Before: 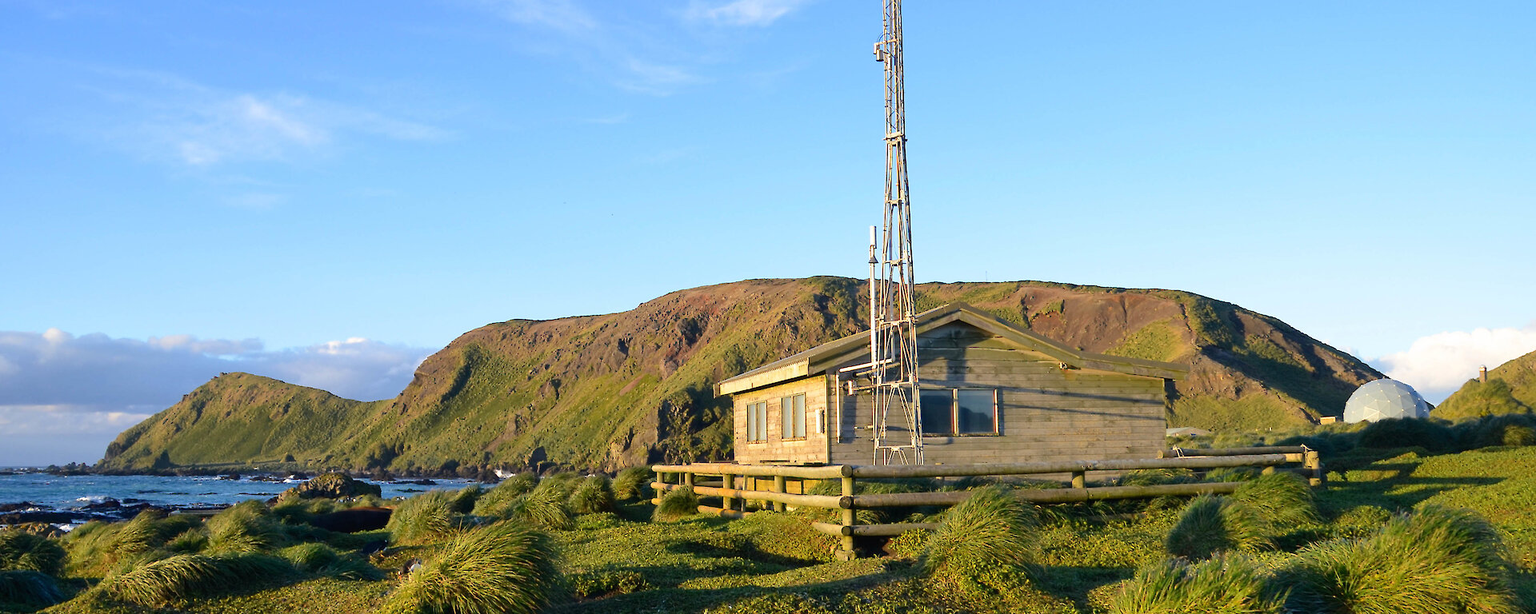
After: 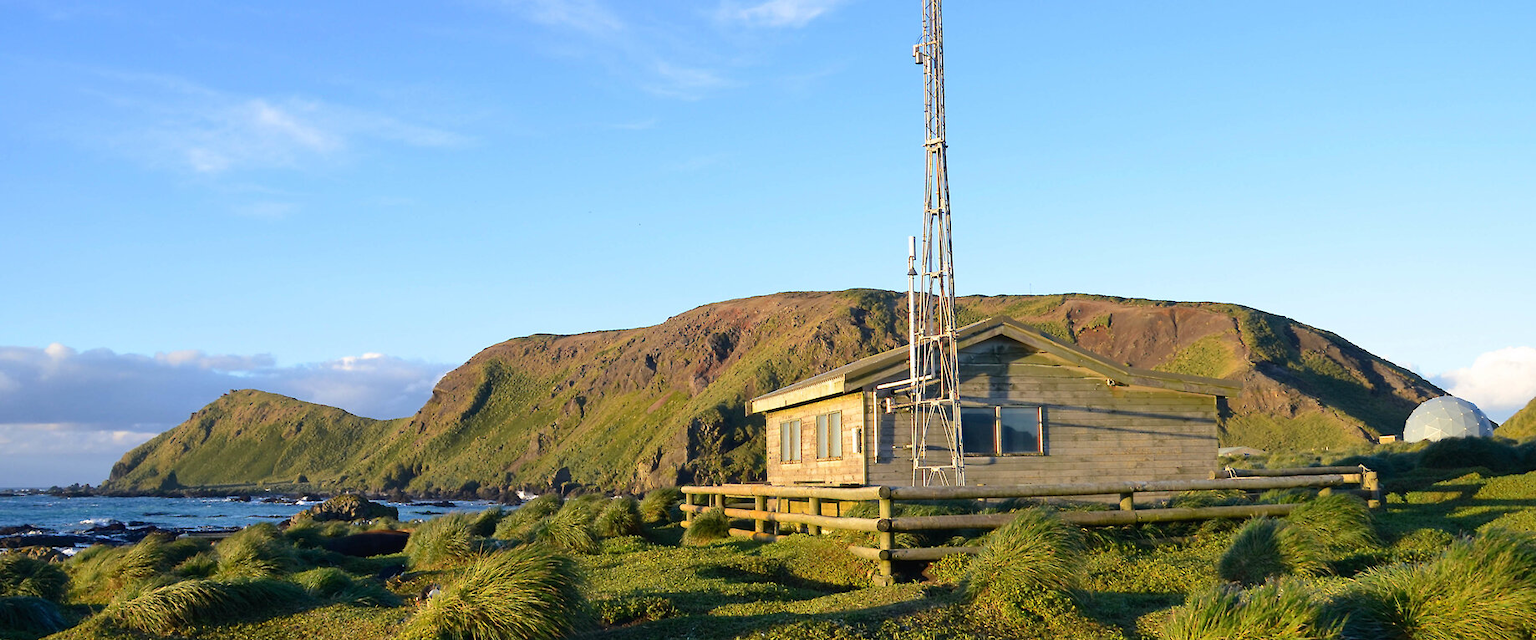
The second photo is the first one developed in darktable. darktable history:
crop: right 4.258%, bottom 0.025%
